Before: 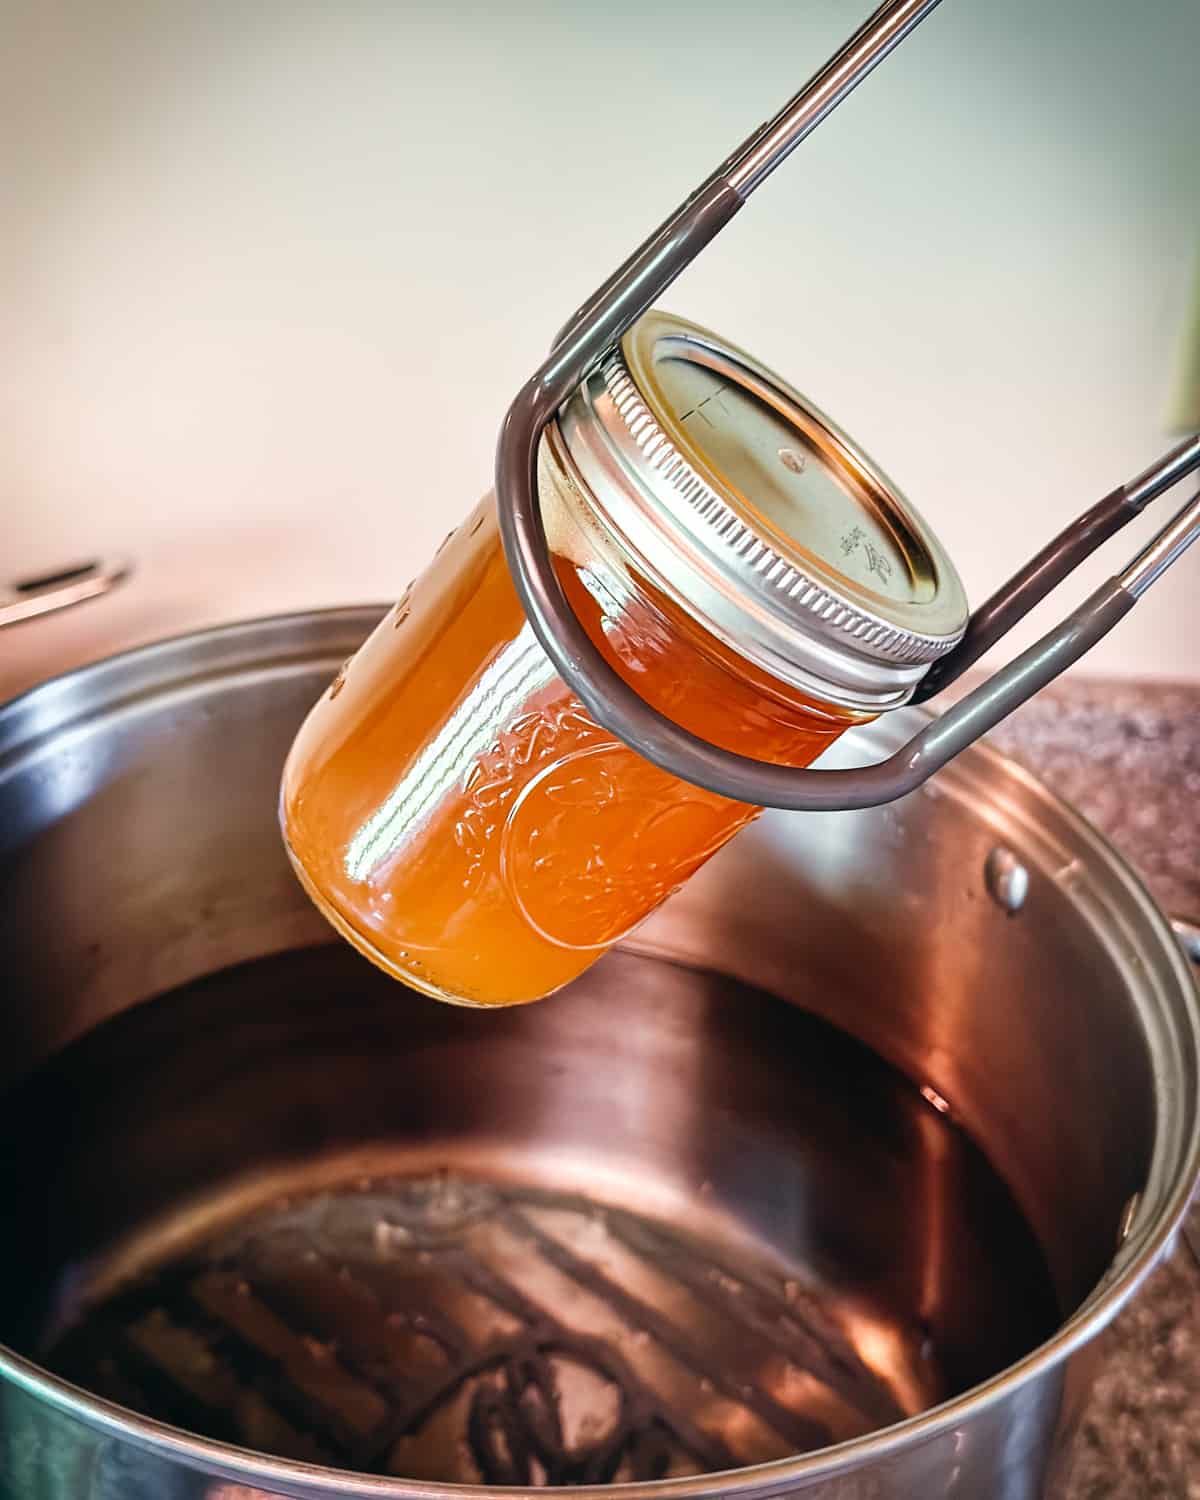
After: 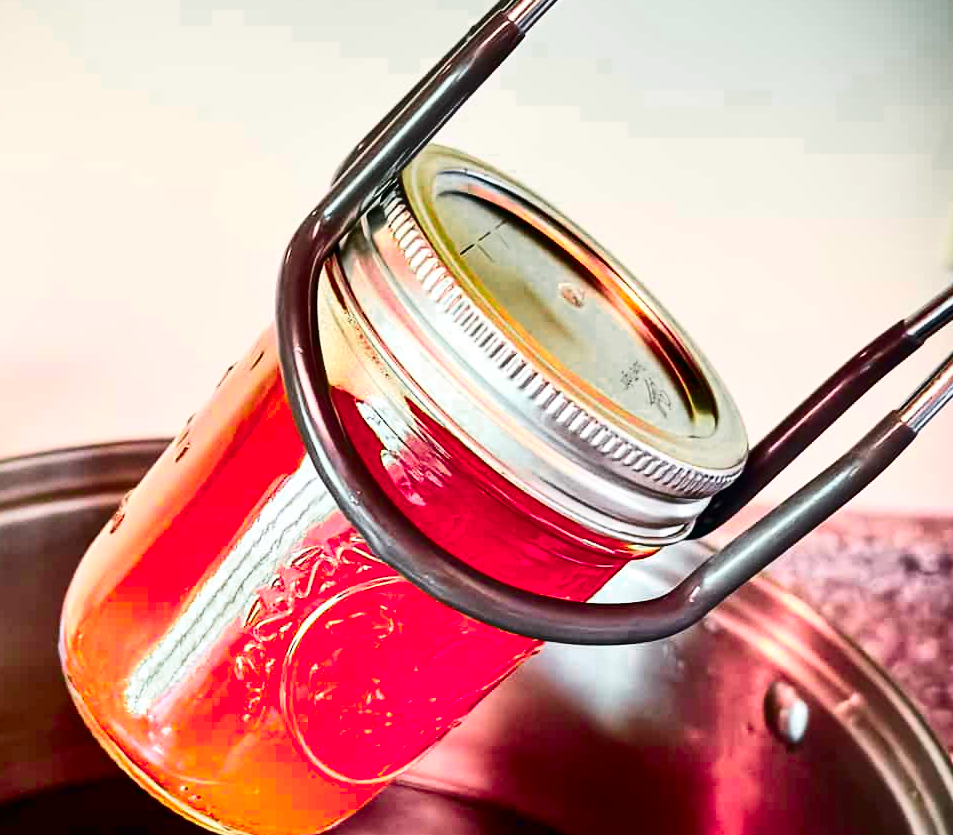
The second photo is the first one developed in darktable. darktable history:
crop: left 18.38%, top 11.092%, right 2.134%, bottom 33.217%
color zones: curves: ch0 [(0, 0.533) (0.126, 0.533) (0.234, 0.533) (0.368, 0.357) (0.5, 0.5) (0.625, 0.5) (0.74, 0.637) (0.875, 0.5)]; ch1 [(0.004, 0.708) (0.129, 0.662) (0.25, 0.5) (0.375, 0.331) (0.496, 0.396) (0.625, 0.649) (0.739, 0.26) (0.875, 0.5) (1, 0.478)]; ch2 [(0, 0.409) (0.132, 0.403) (0.236, 0.558) (0.379, 0.448) (0.5, 0.5) (0.625, 0.5) (0.691, 0.39) (0.875, 0.5)]
contrast brightness saturation: contrast 0.32, brightness -0.08, saturation 0.17
